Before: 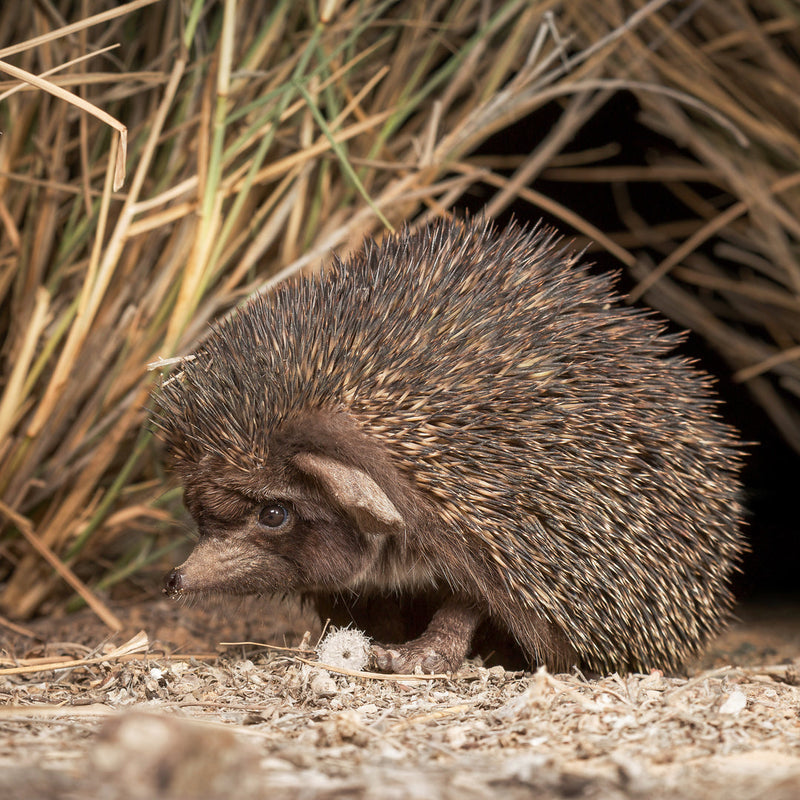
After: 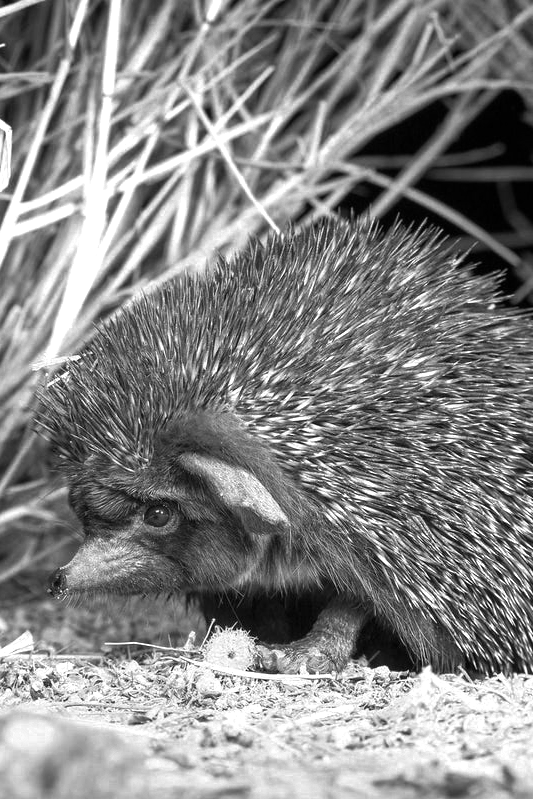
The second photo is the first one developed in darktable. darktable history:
crop and rotate: left 14.385%, right 18.948%
color zones: curves: ch0 [(0, 0.554) (0.146, 0.662) (0.293, 0.86) (0.503, 0.774) (0.637, 0.106) (0.74, 0.072) (0.866, 0.488) (0.998, 0.569)]; ch1 [(0, 0) (0.143, 0) (0.286, 0) (0.429, 0) (0.571, 0) (0.714, 0) (0.857, 0)]
